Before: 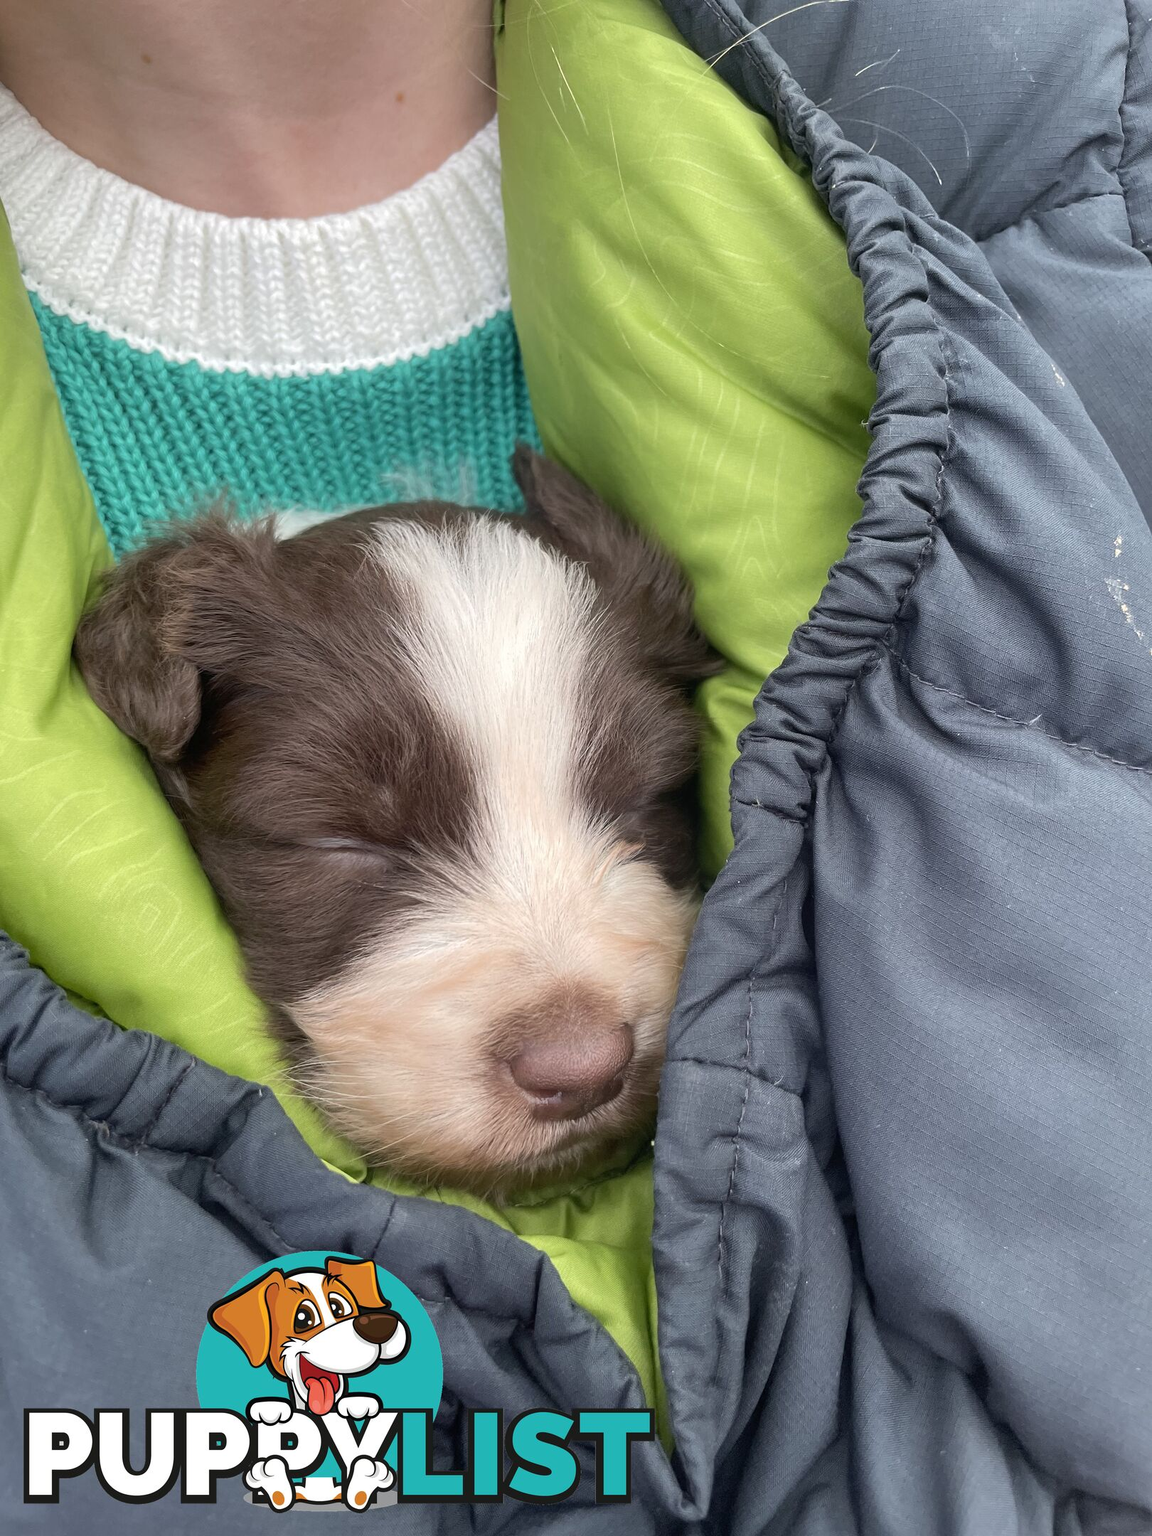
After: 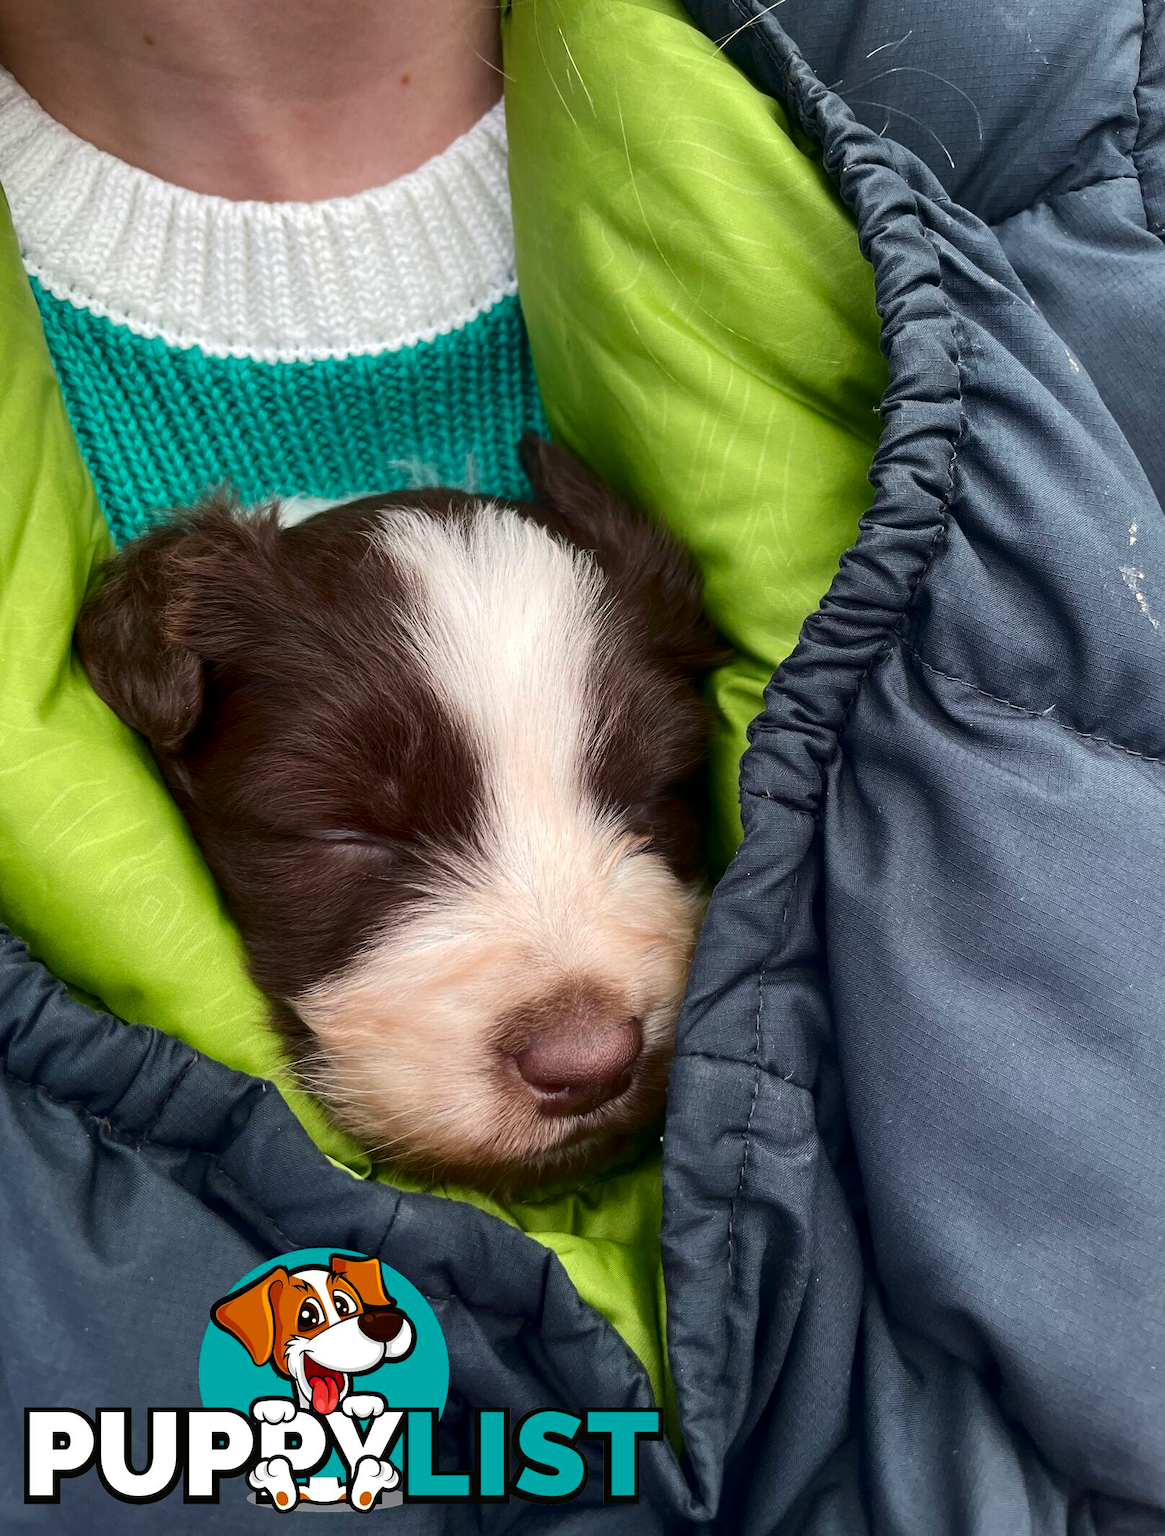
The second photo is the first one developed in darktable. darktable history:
contrast brightness saturation: contrast 0.186, brightness -0.241, saturation 0.108
crop: top 1.26%, right 0.081%
